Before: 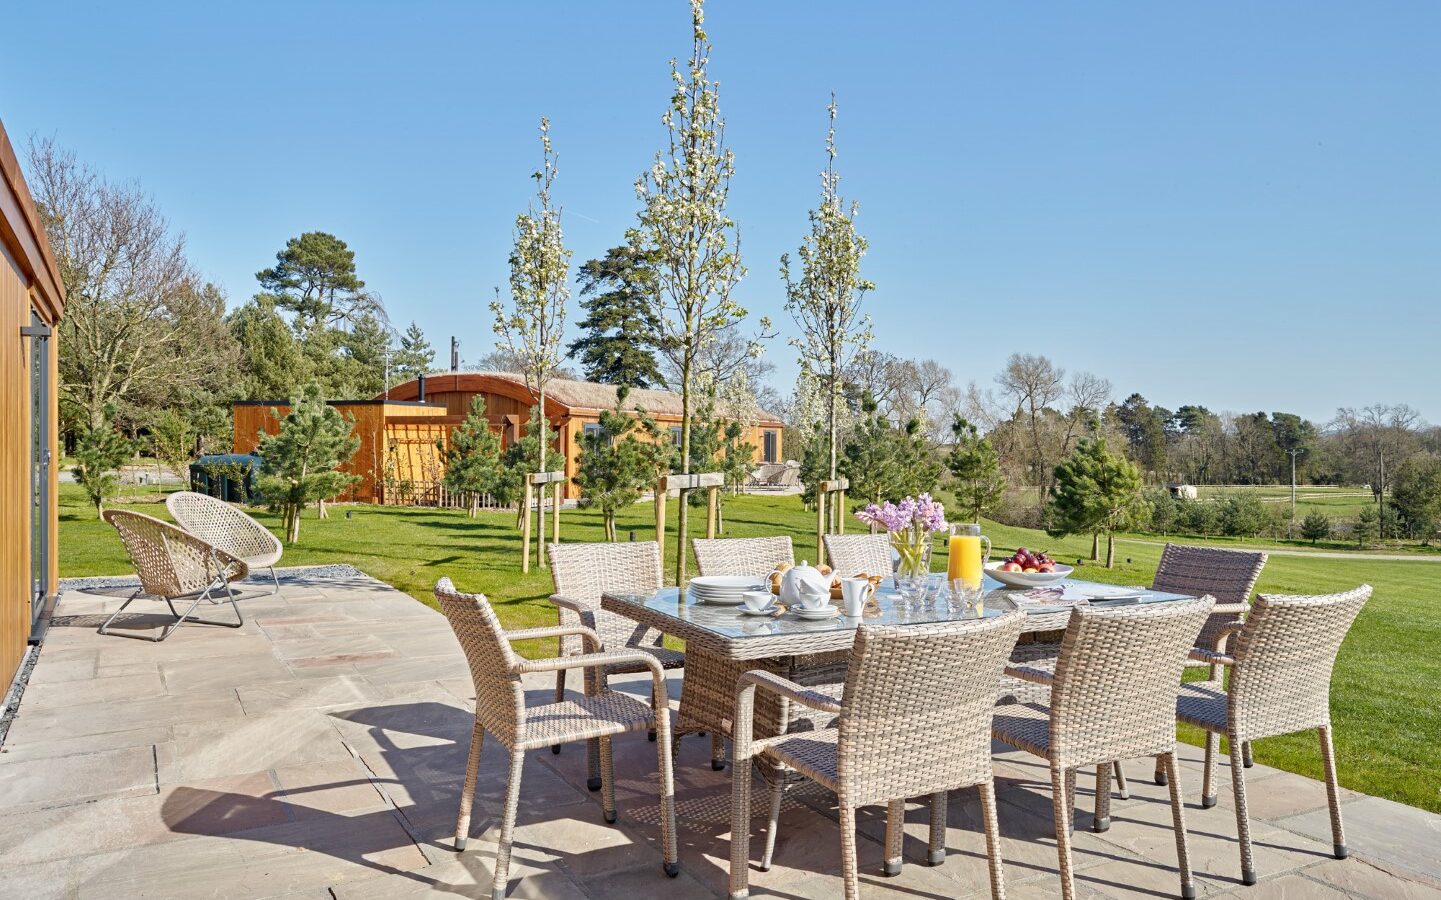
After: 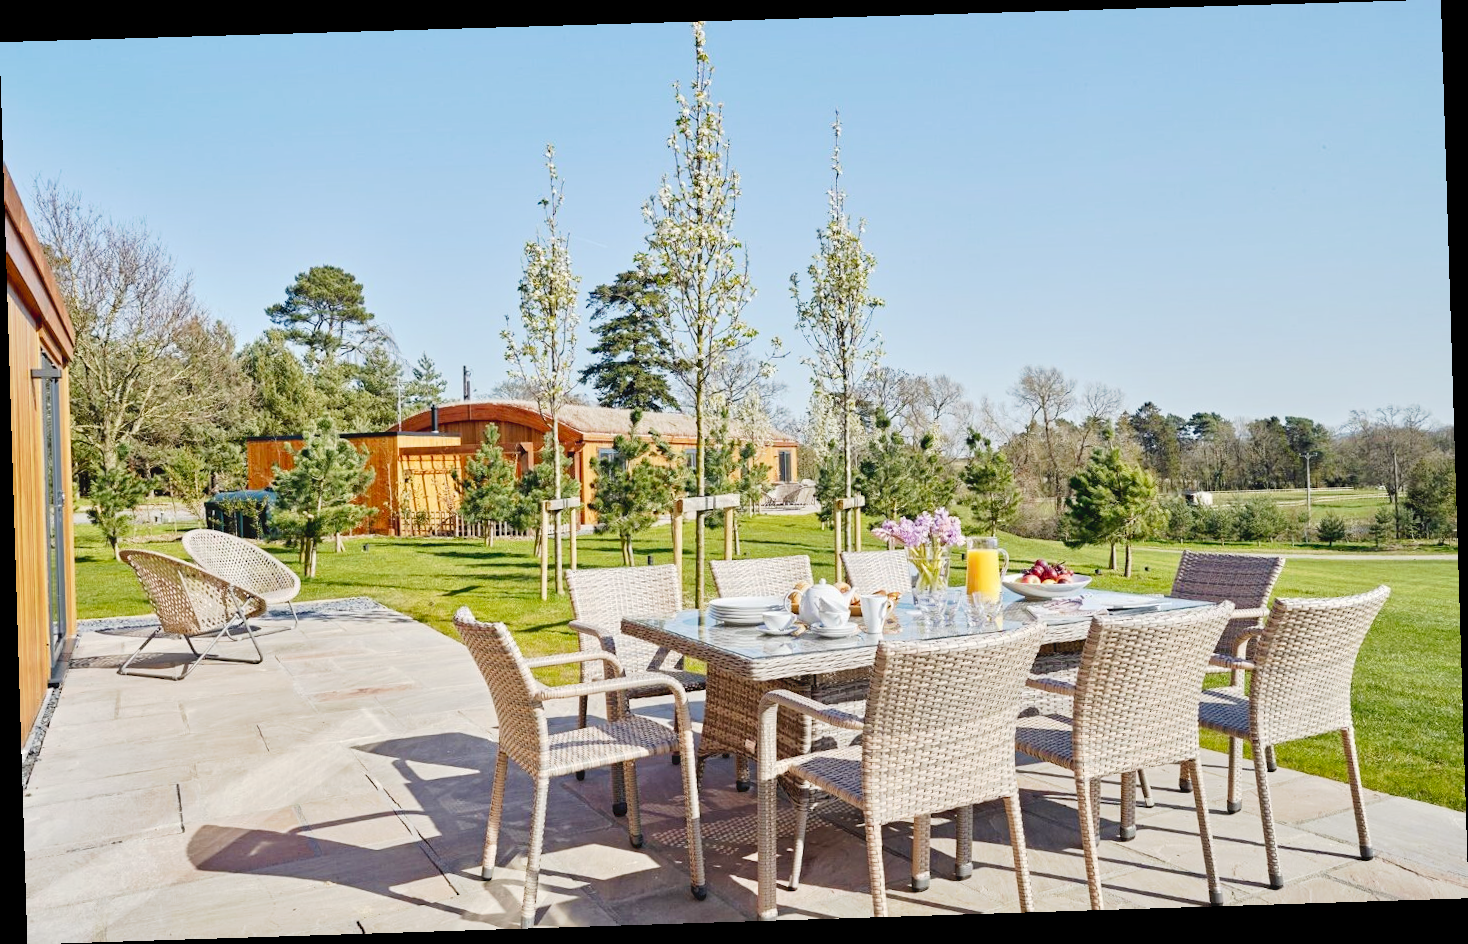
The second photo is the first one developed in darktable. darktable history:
tone curve: curves: ch0 [(0, 0) (0.003, 0.059) (0.011, 0.059) (0.025, 0.057) (0.044, 0.055) (0.069, 0.057) (0.1, 0.083) (0.136, 0.128) (0.177, 0.185) (0.224, 0.242) (0.277, 0.308) (0.335, 0.383) (0.399, 0.468) (0.468, 0.547) (0.543, 0.632) (0.623, 0.71) (0.709, 0.801) (0.801, 0.859) (0.898, 0.922) (1, 1)], preserve colors none
rotate and perspective: rotation -1.77°, lens shift (horizontal) 0.004, automatic cropping off
